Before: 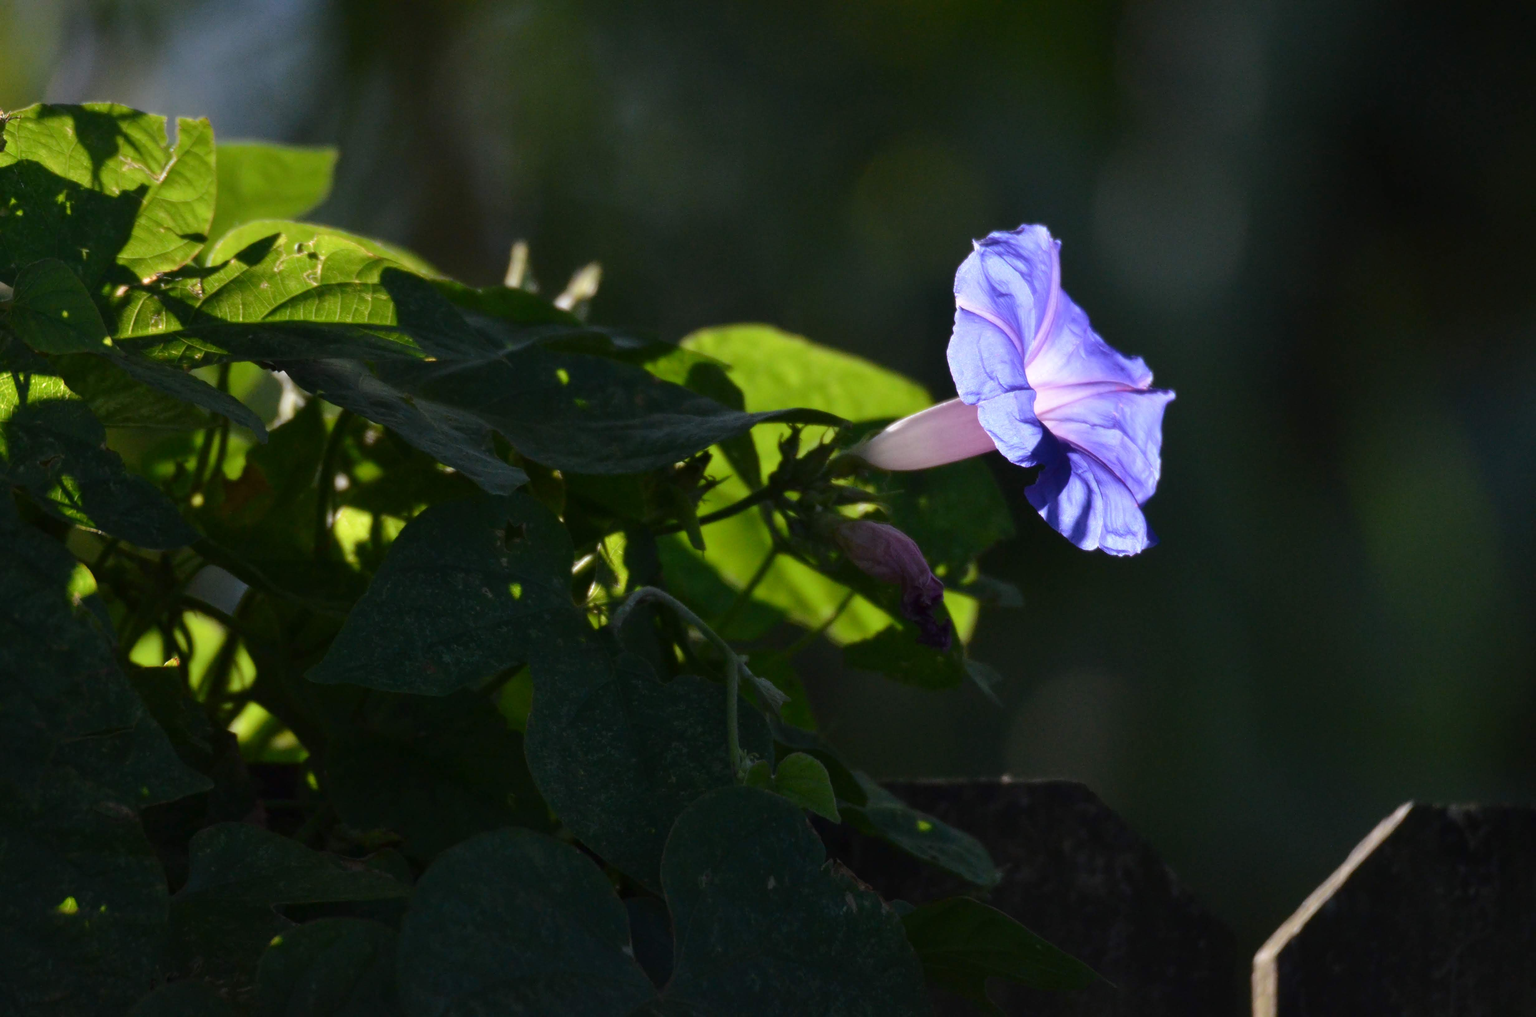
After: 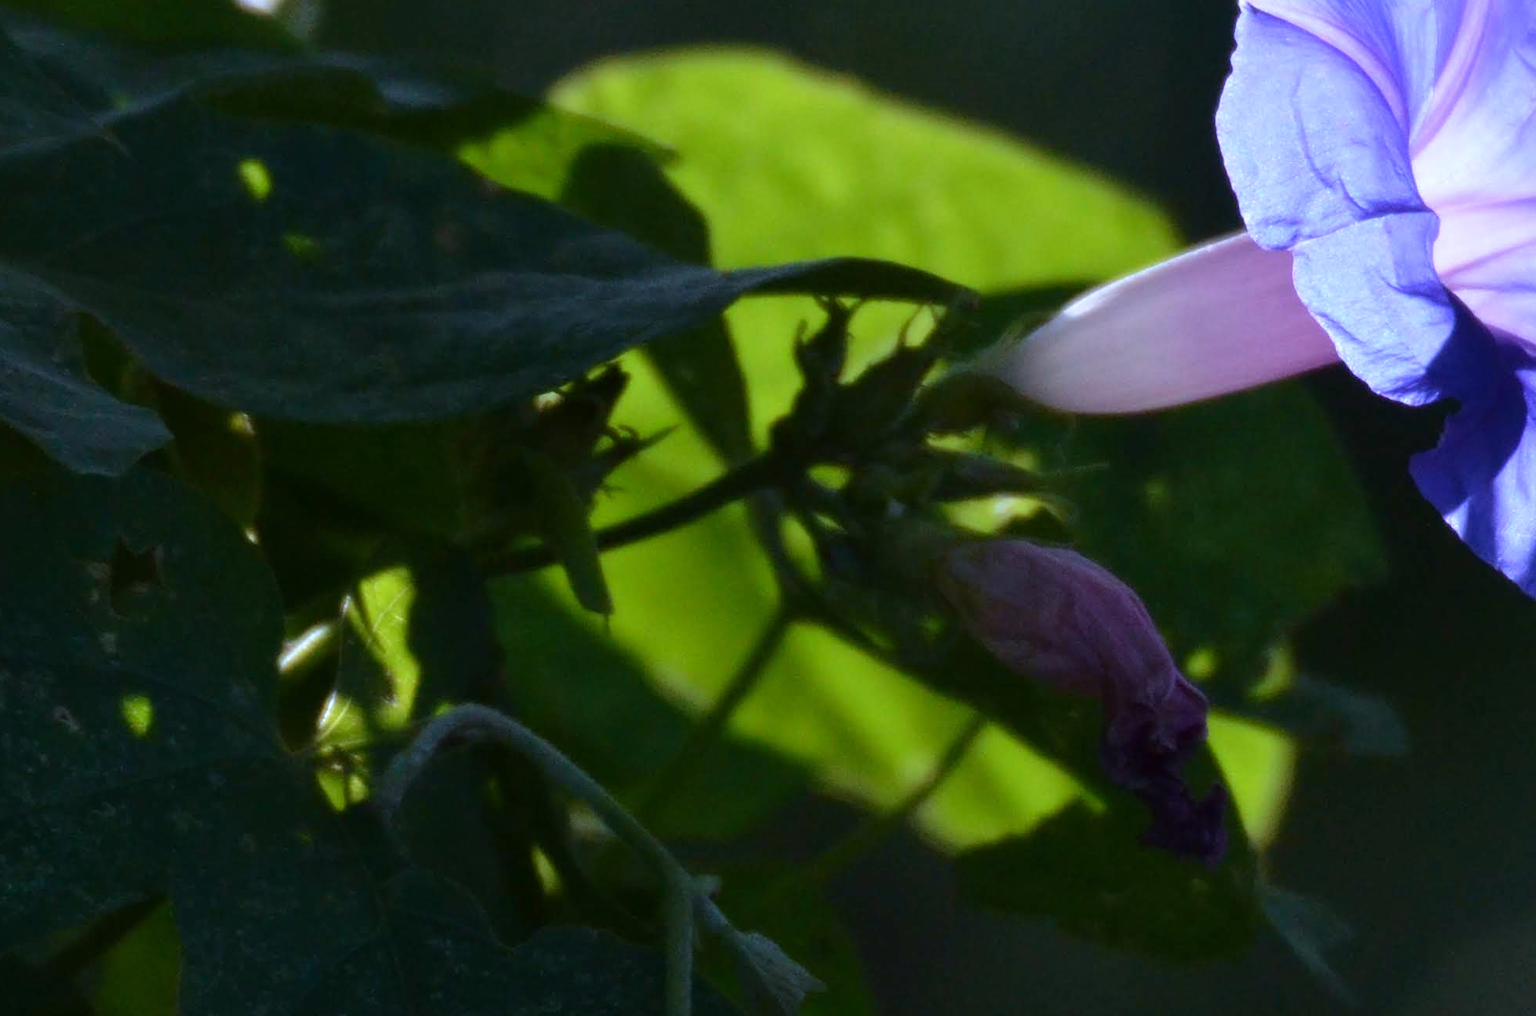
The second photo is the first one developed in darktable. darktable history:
velvia: on, module defaults
crop: left 30%, top 30%, right 30%, bottom 30%
white balance: red 0.926, green 1.003, blue 1.133
